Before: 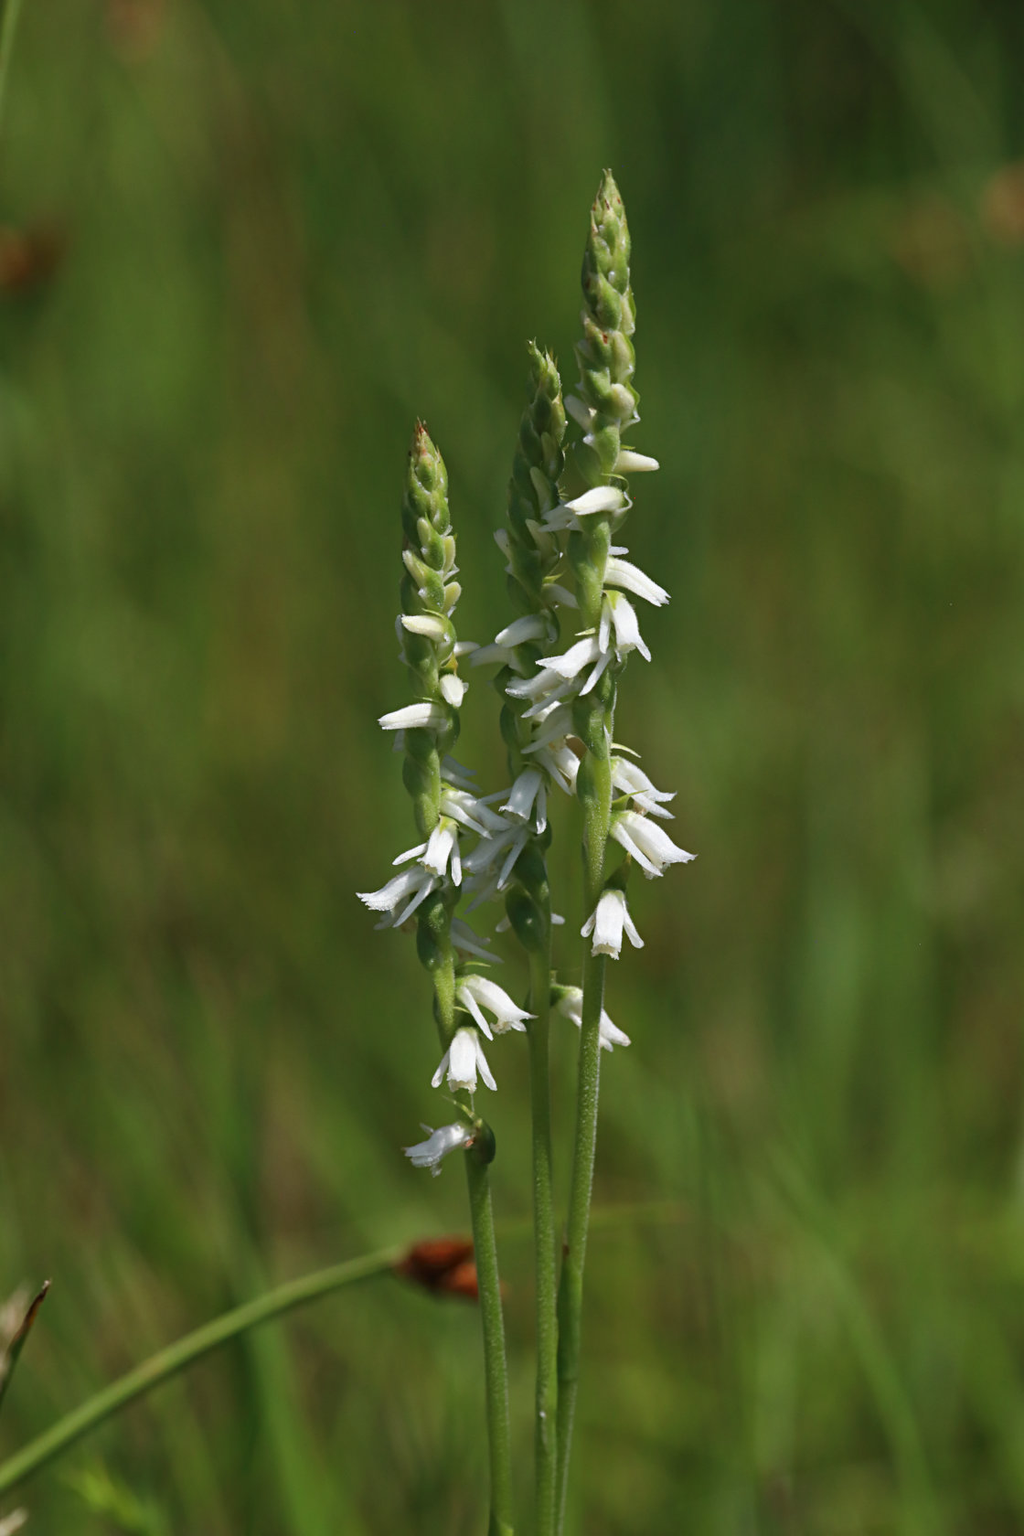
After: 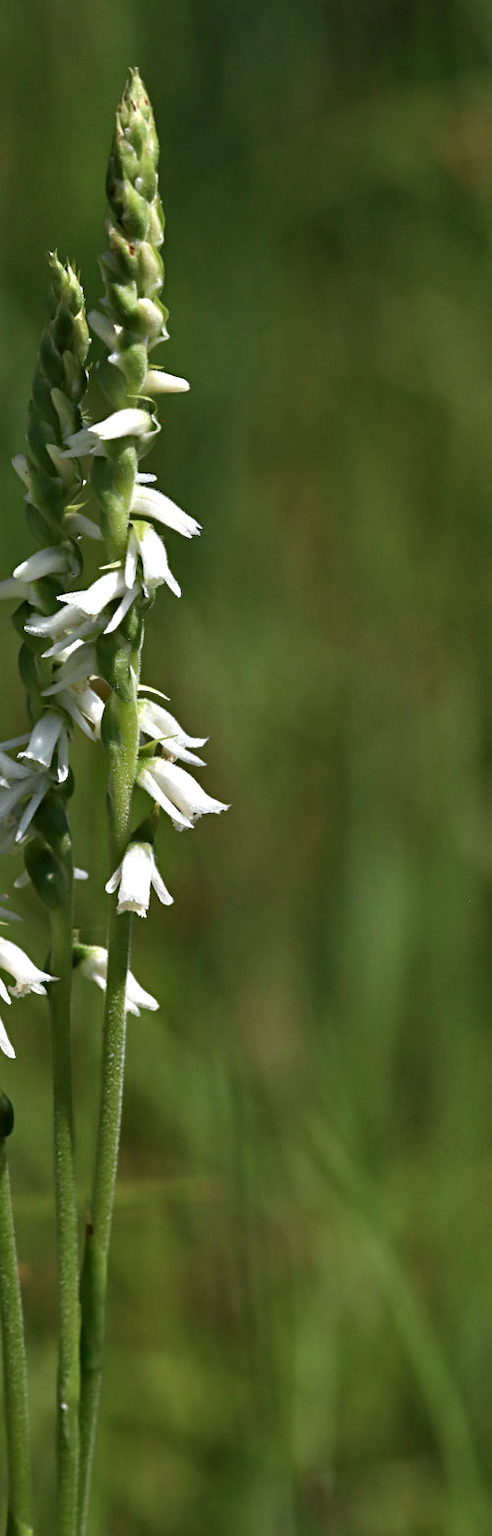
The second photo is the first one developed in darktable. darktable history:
contrast equalizer: octaves 7, y [[0.601, 0.6, 0.598, 0.598, 0.6, 0.601], [0.5 ×6], [0.5 ×6], [0 ×6], [0 ×6]]
exposure: compensate highlight preservation false
crop: left 47.19%, top 6.921%, right 8%
